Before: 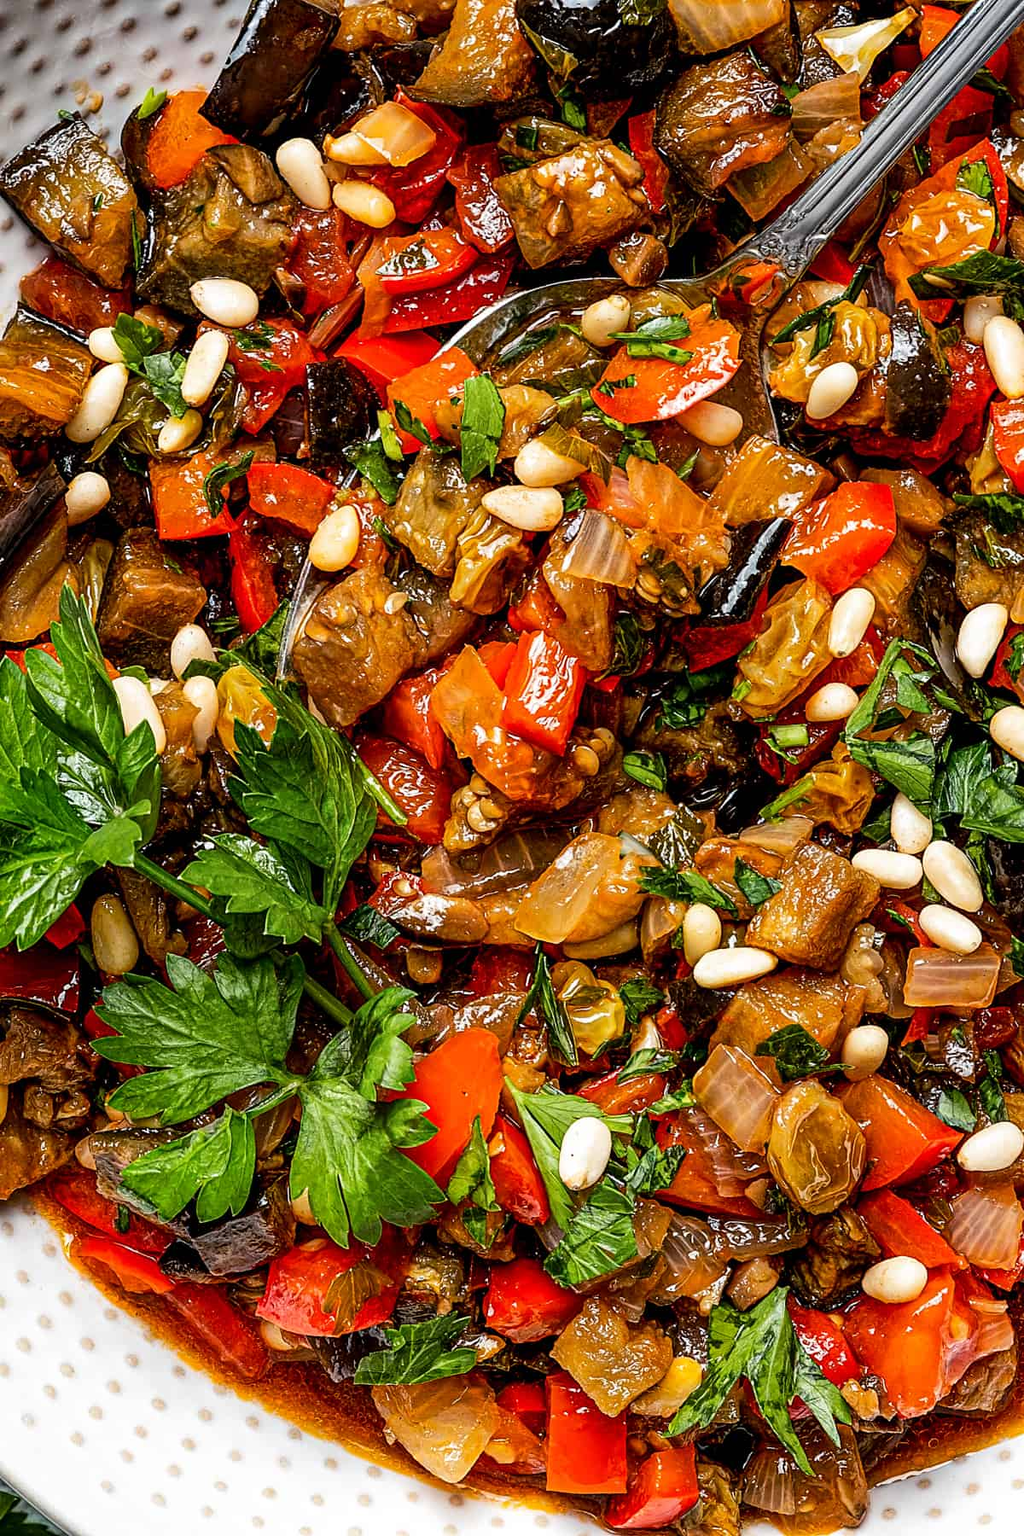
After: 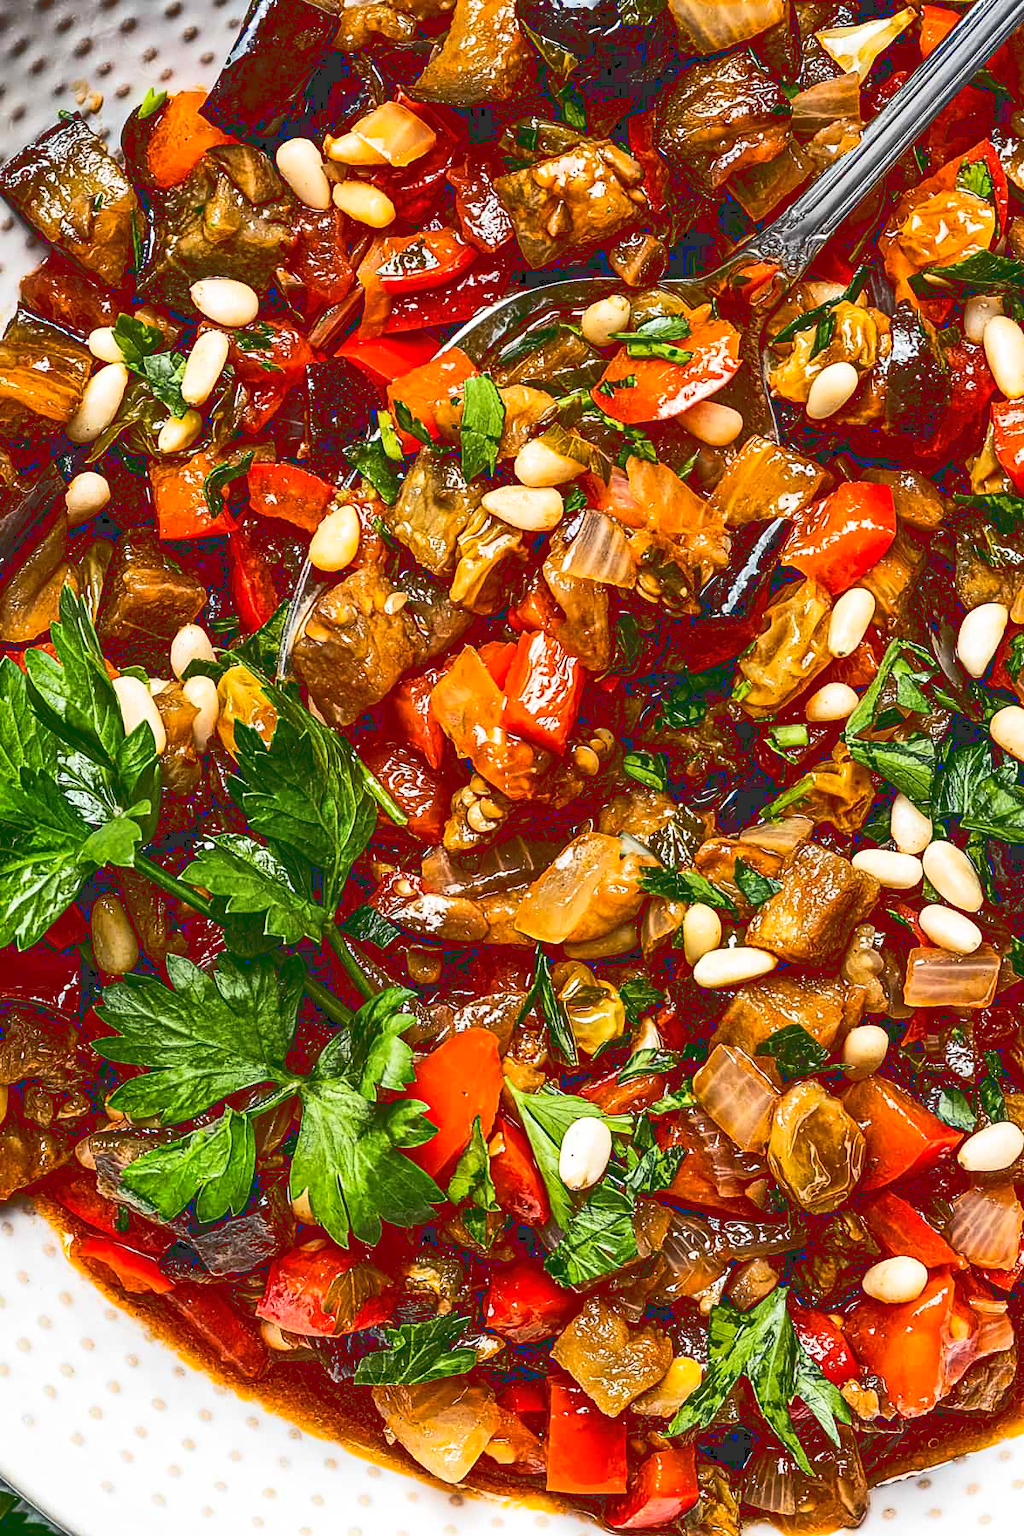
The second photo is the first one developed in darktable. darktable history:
tone curve: curves: ch0 [(0, 0) (0.003, 0.183) (0.011, 0.183) (0.025, 0.184) (0.044, 0.188) (0.069, 0.197) (0.1, 0.204) (0.136, 0.212) (0.177, 0.226) (0.224, 0.24) (0.277, 0.273) (0.335, 0.322) (0.399, 0.388) (0.468, 0.468) (0.543, 0.579) (0.623, 0.686) (0.709, 0.792) (0.801, 0.877) (0.898, 0.939) (1, 1)], color space Lab, linked channels, preserve colors none
